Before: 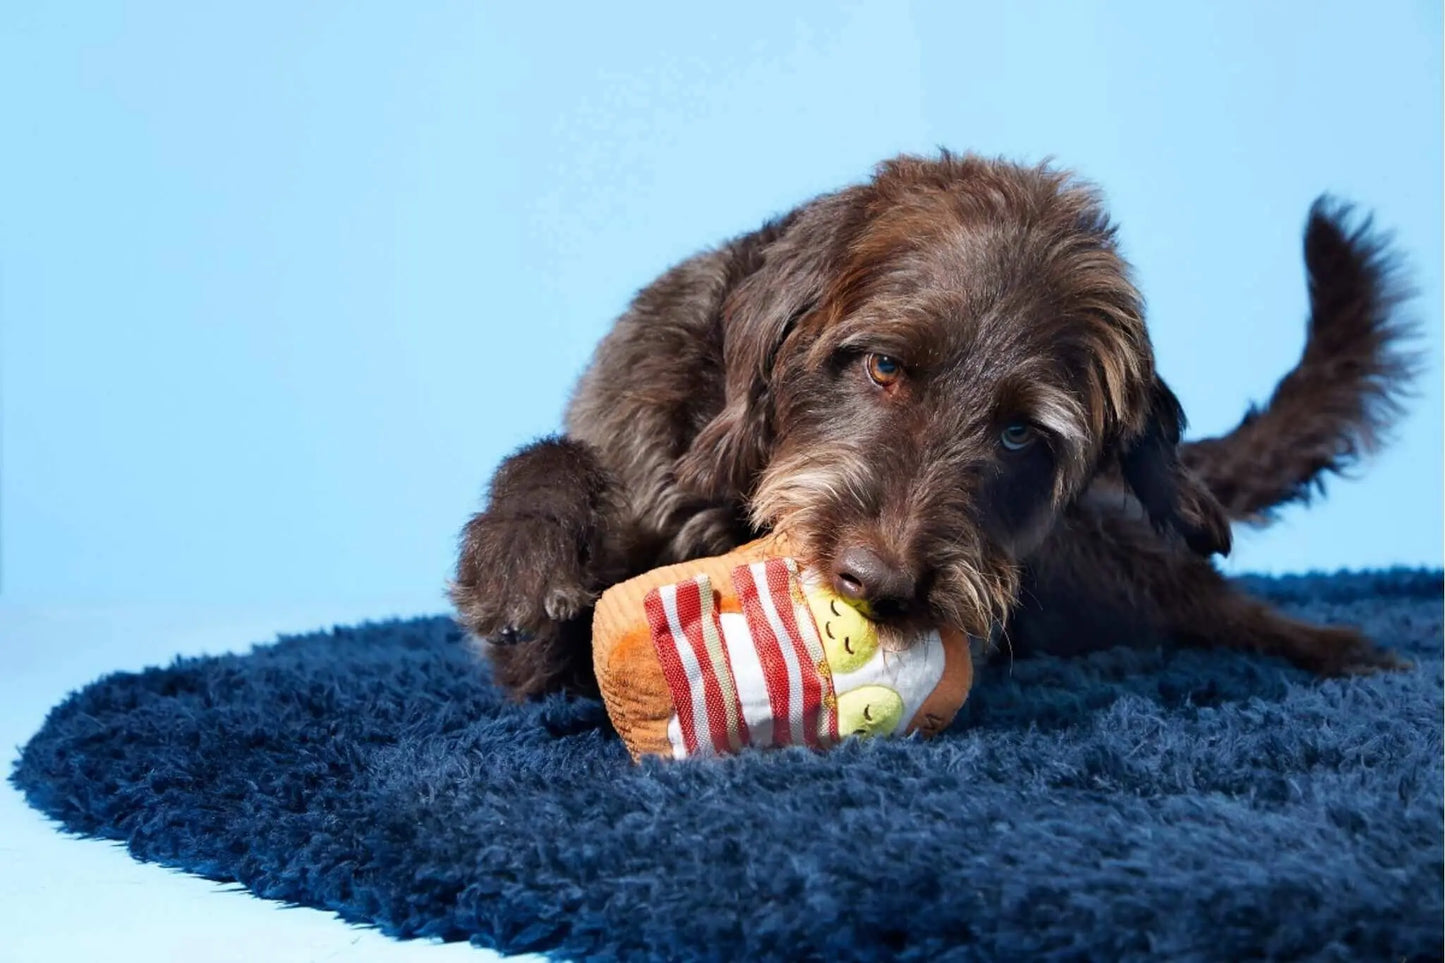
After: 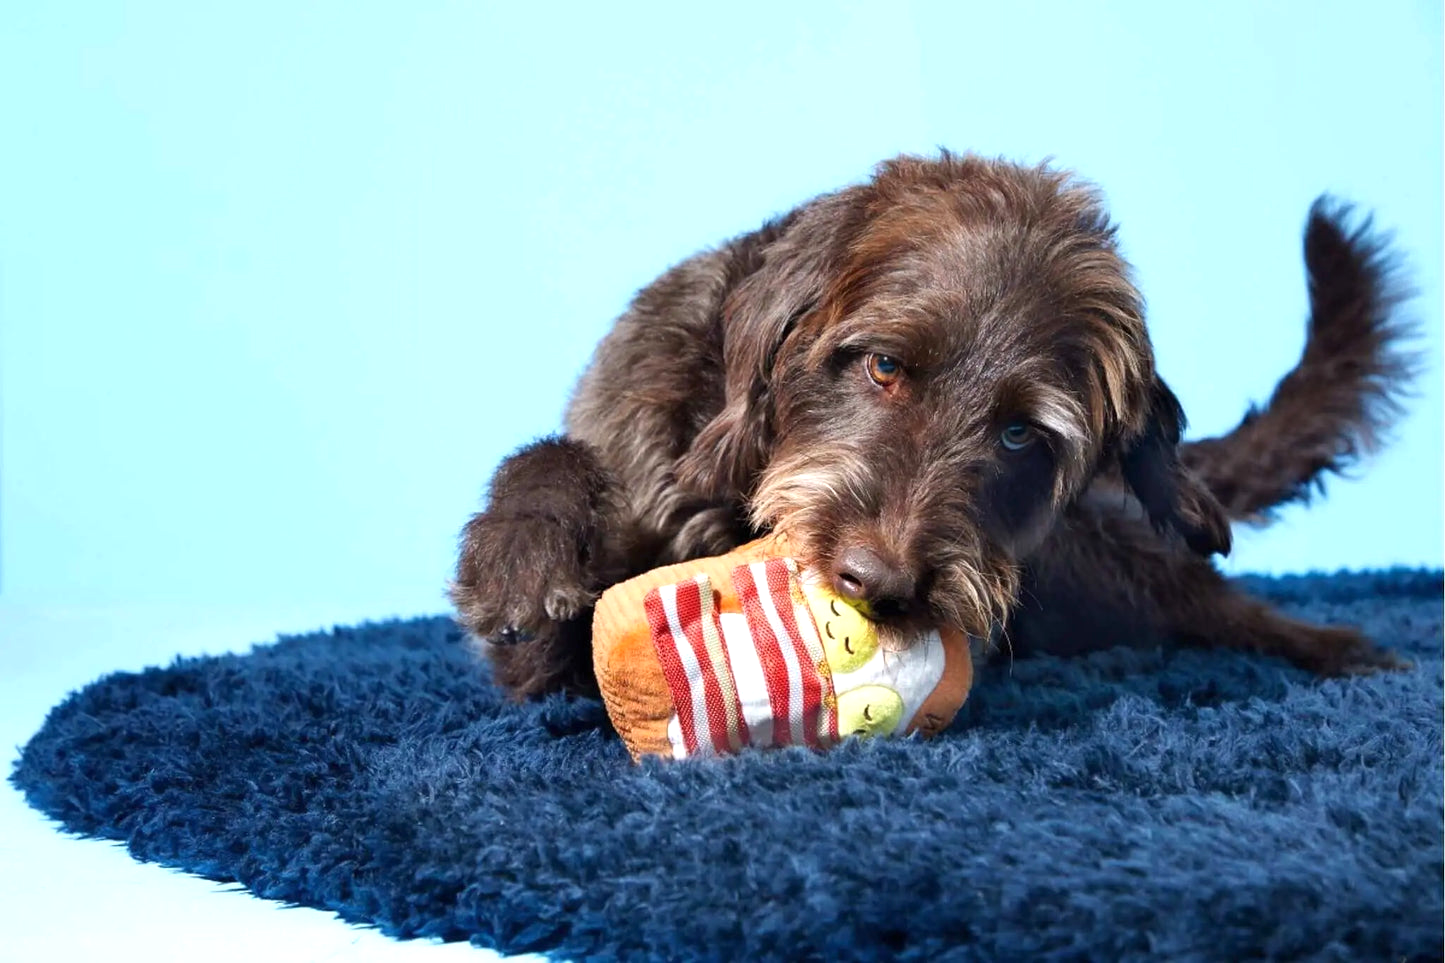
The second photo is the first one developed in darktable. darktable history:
tone equalizer: -8 EV -0.55 EV
exposure: exposure 0.426 EV, compensate highlight preservation false
